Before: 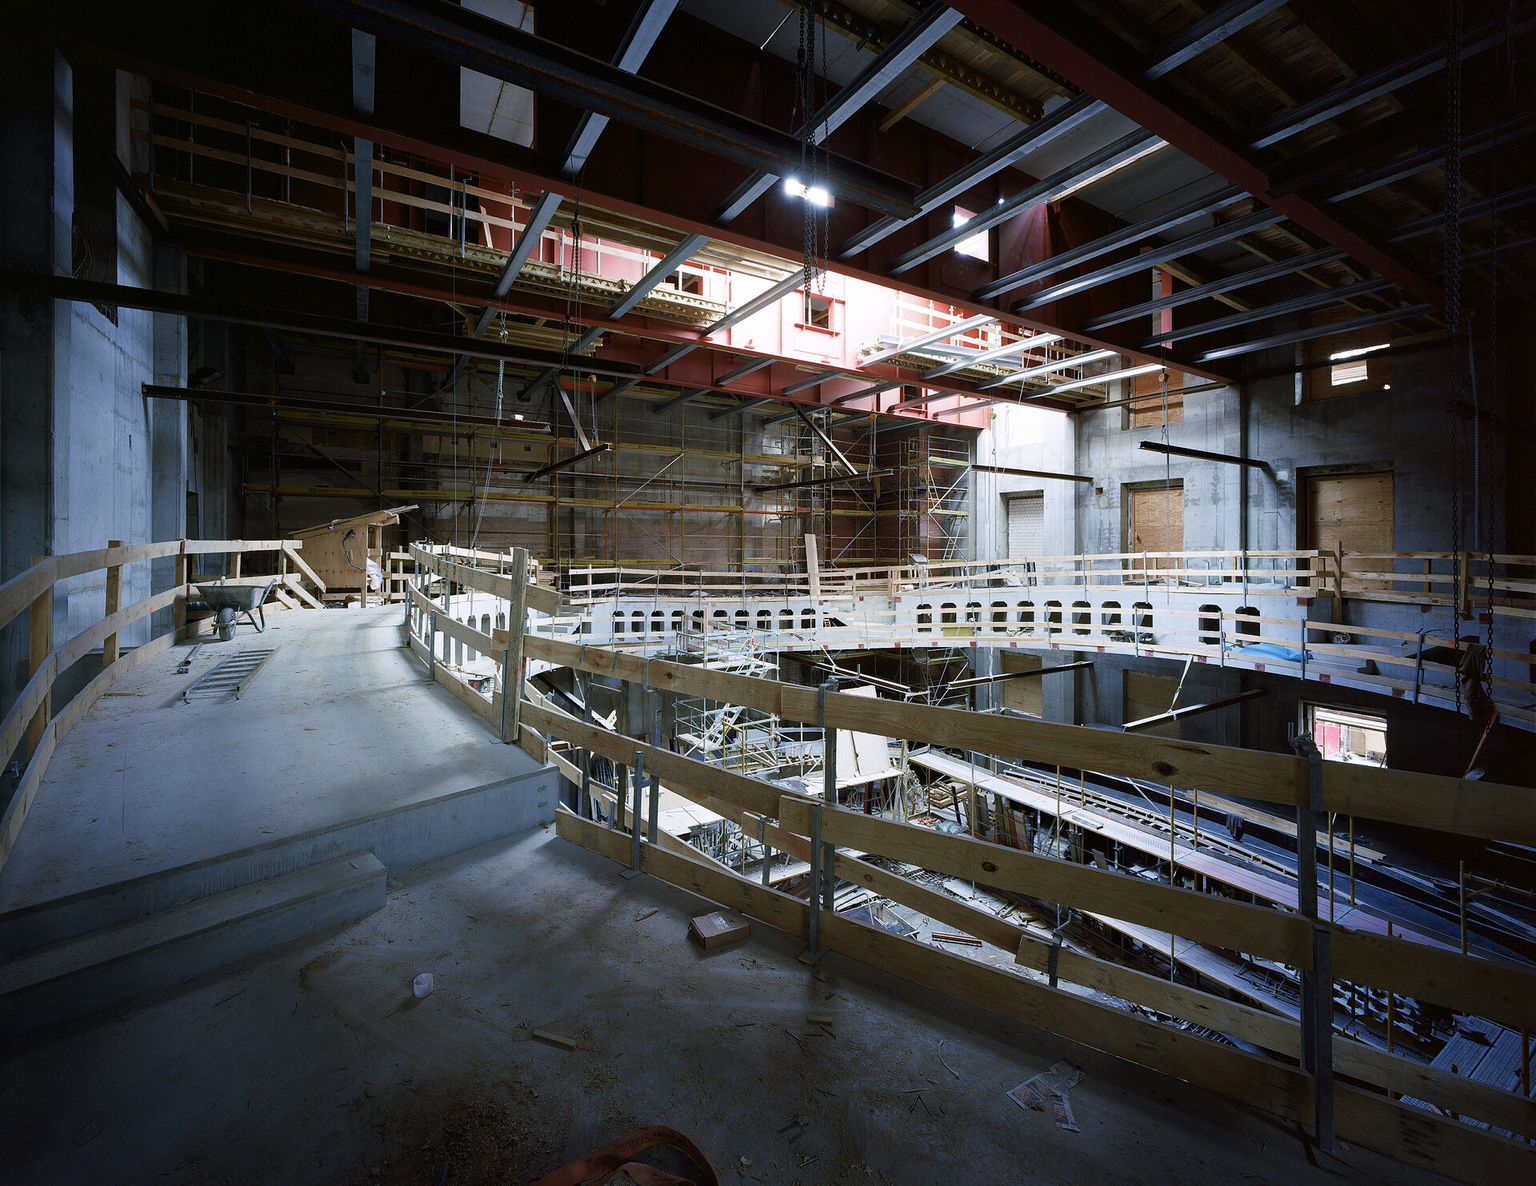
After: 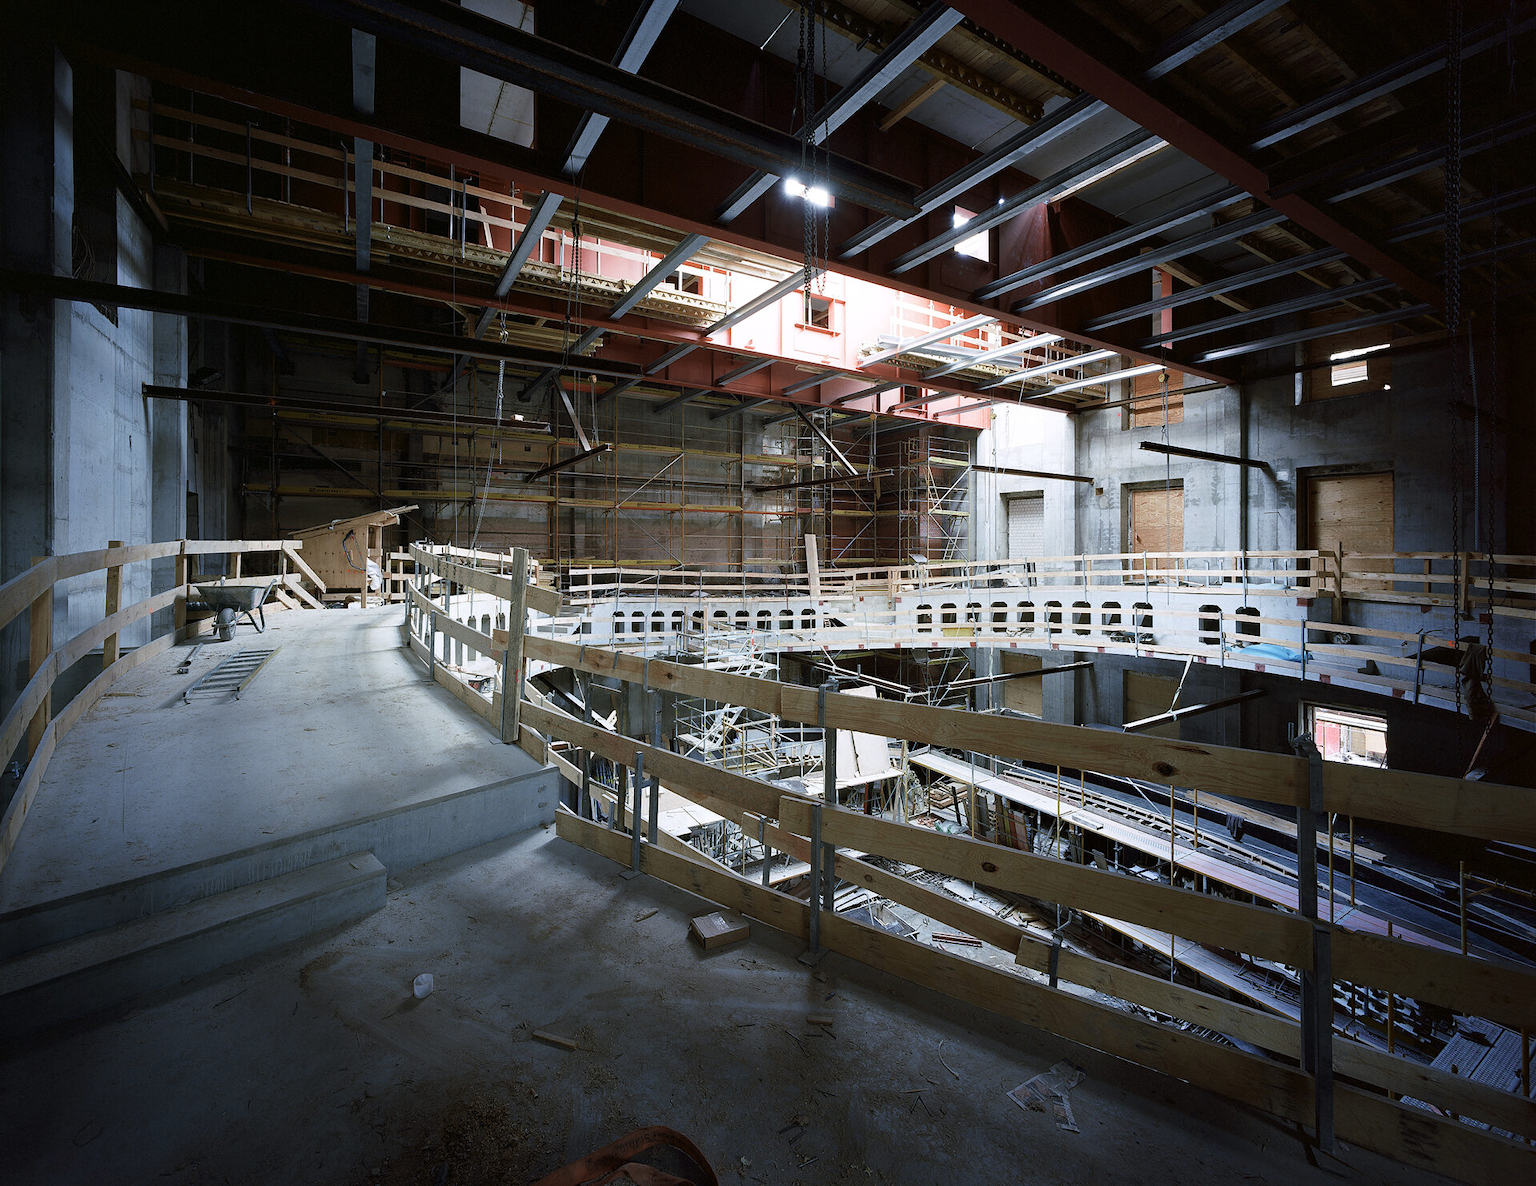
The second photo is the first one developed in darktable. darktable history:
color zones: curves: ch0 [(0.018, 0.548) (0.224, 0.64) (0.425, 0.447) (0.675, 0.575) (0.732, 0.579)]; ch1 [(0.066, 0.487) (0.25, 0.5) (0.404, 0.43) (0.75, 0.421) (0.956, 0.421)]; ch2 [(0.044, 0.561) (0.215, 0.465) (0.399, 0.544) (0.465, 0.548) (0.614, 0.447) (0.724, 0.43) (0.882, 0.623) (0.956, 0.632)]
contrast brightness saturation: saturation -0.048
